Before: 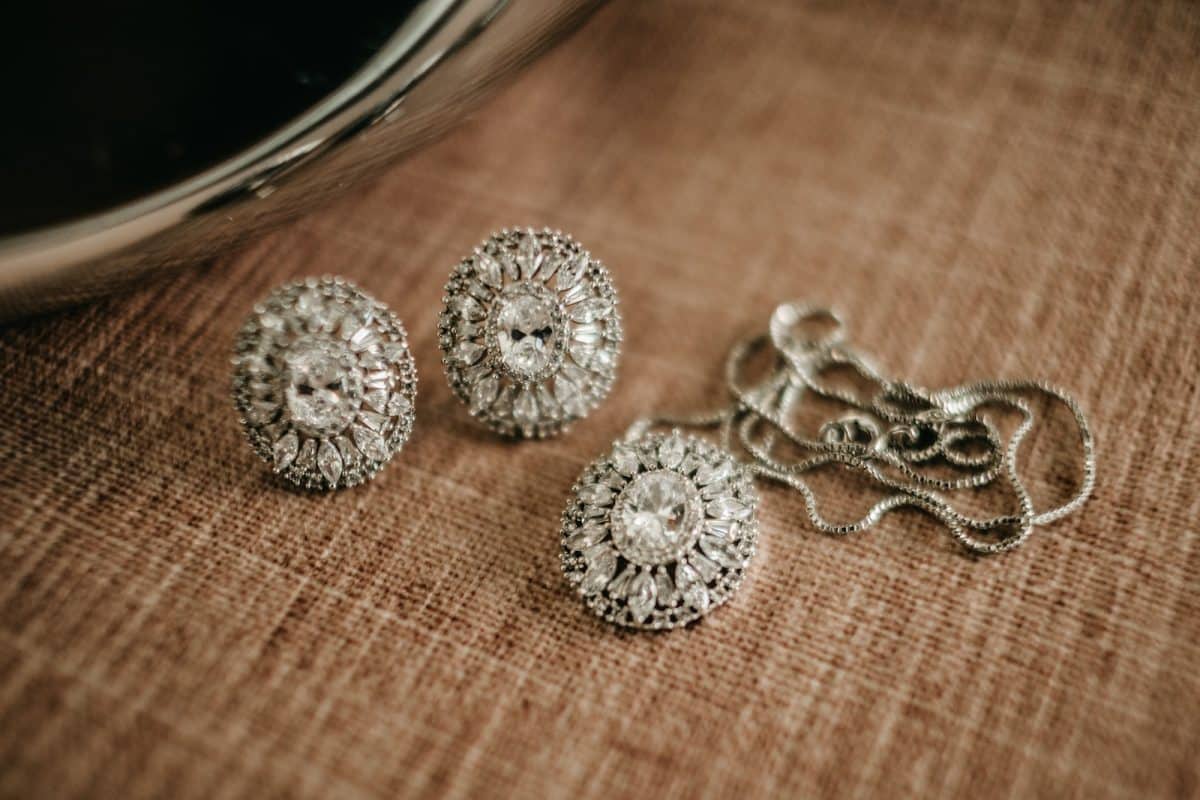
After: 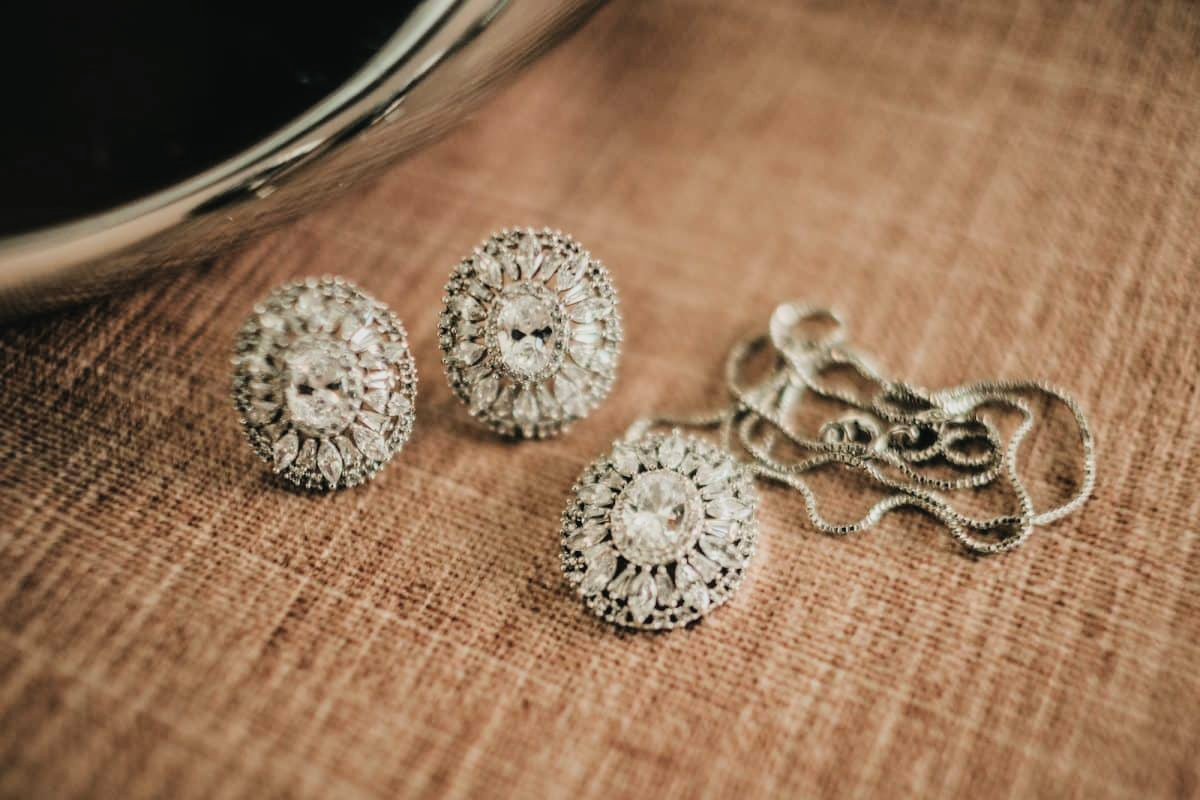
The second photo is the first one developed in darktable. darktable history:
filmic rgb: black relative exposure -7.65 EV, white relative exposure 4.56 EV, hardness 3.61, color science v6 (2022)
exposure: black level correction -0.005, exposure 0.622 EV, compensate highlight preservation false
